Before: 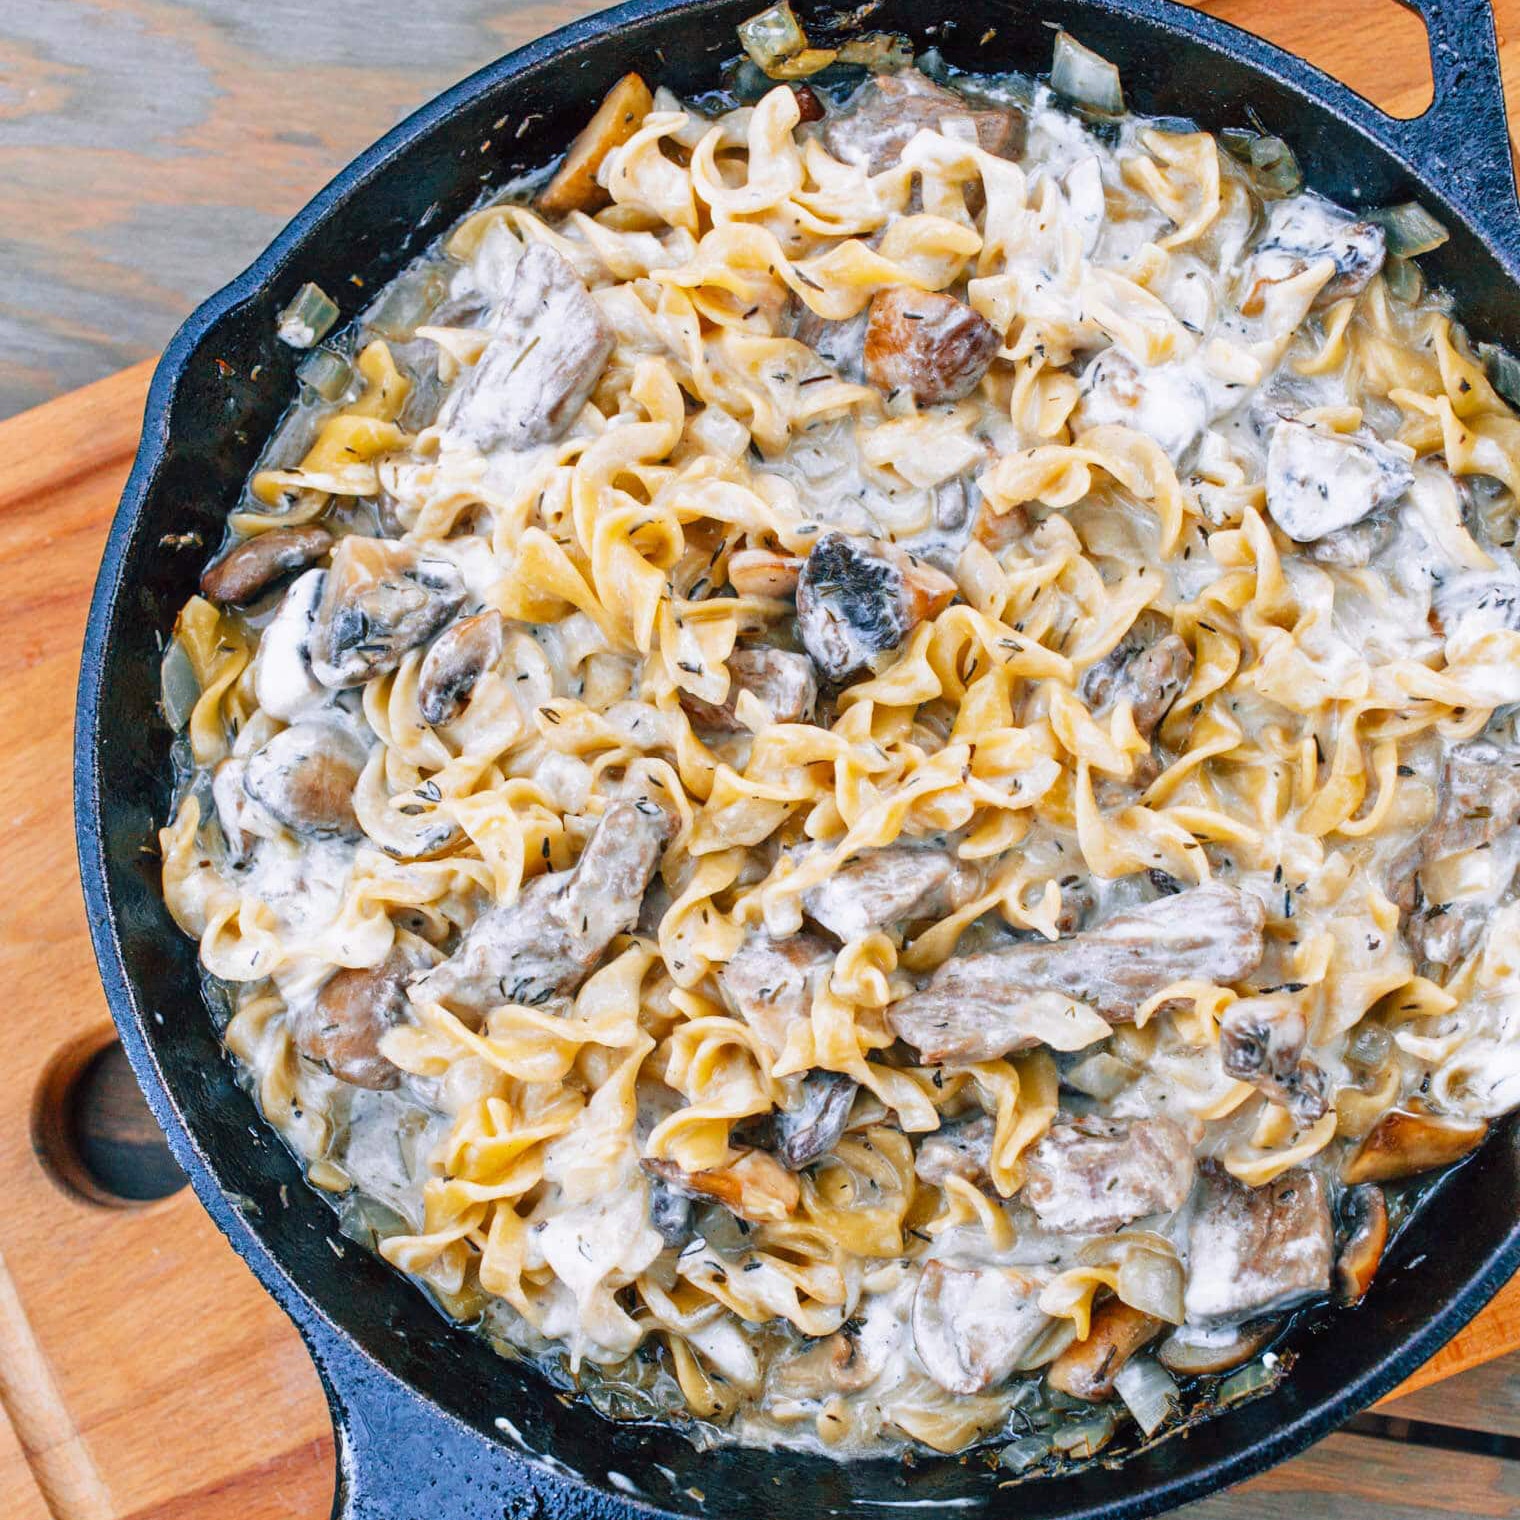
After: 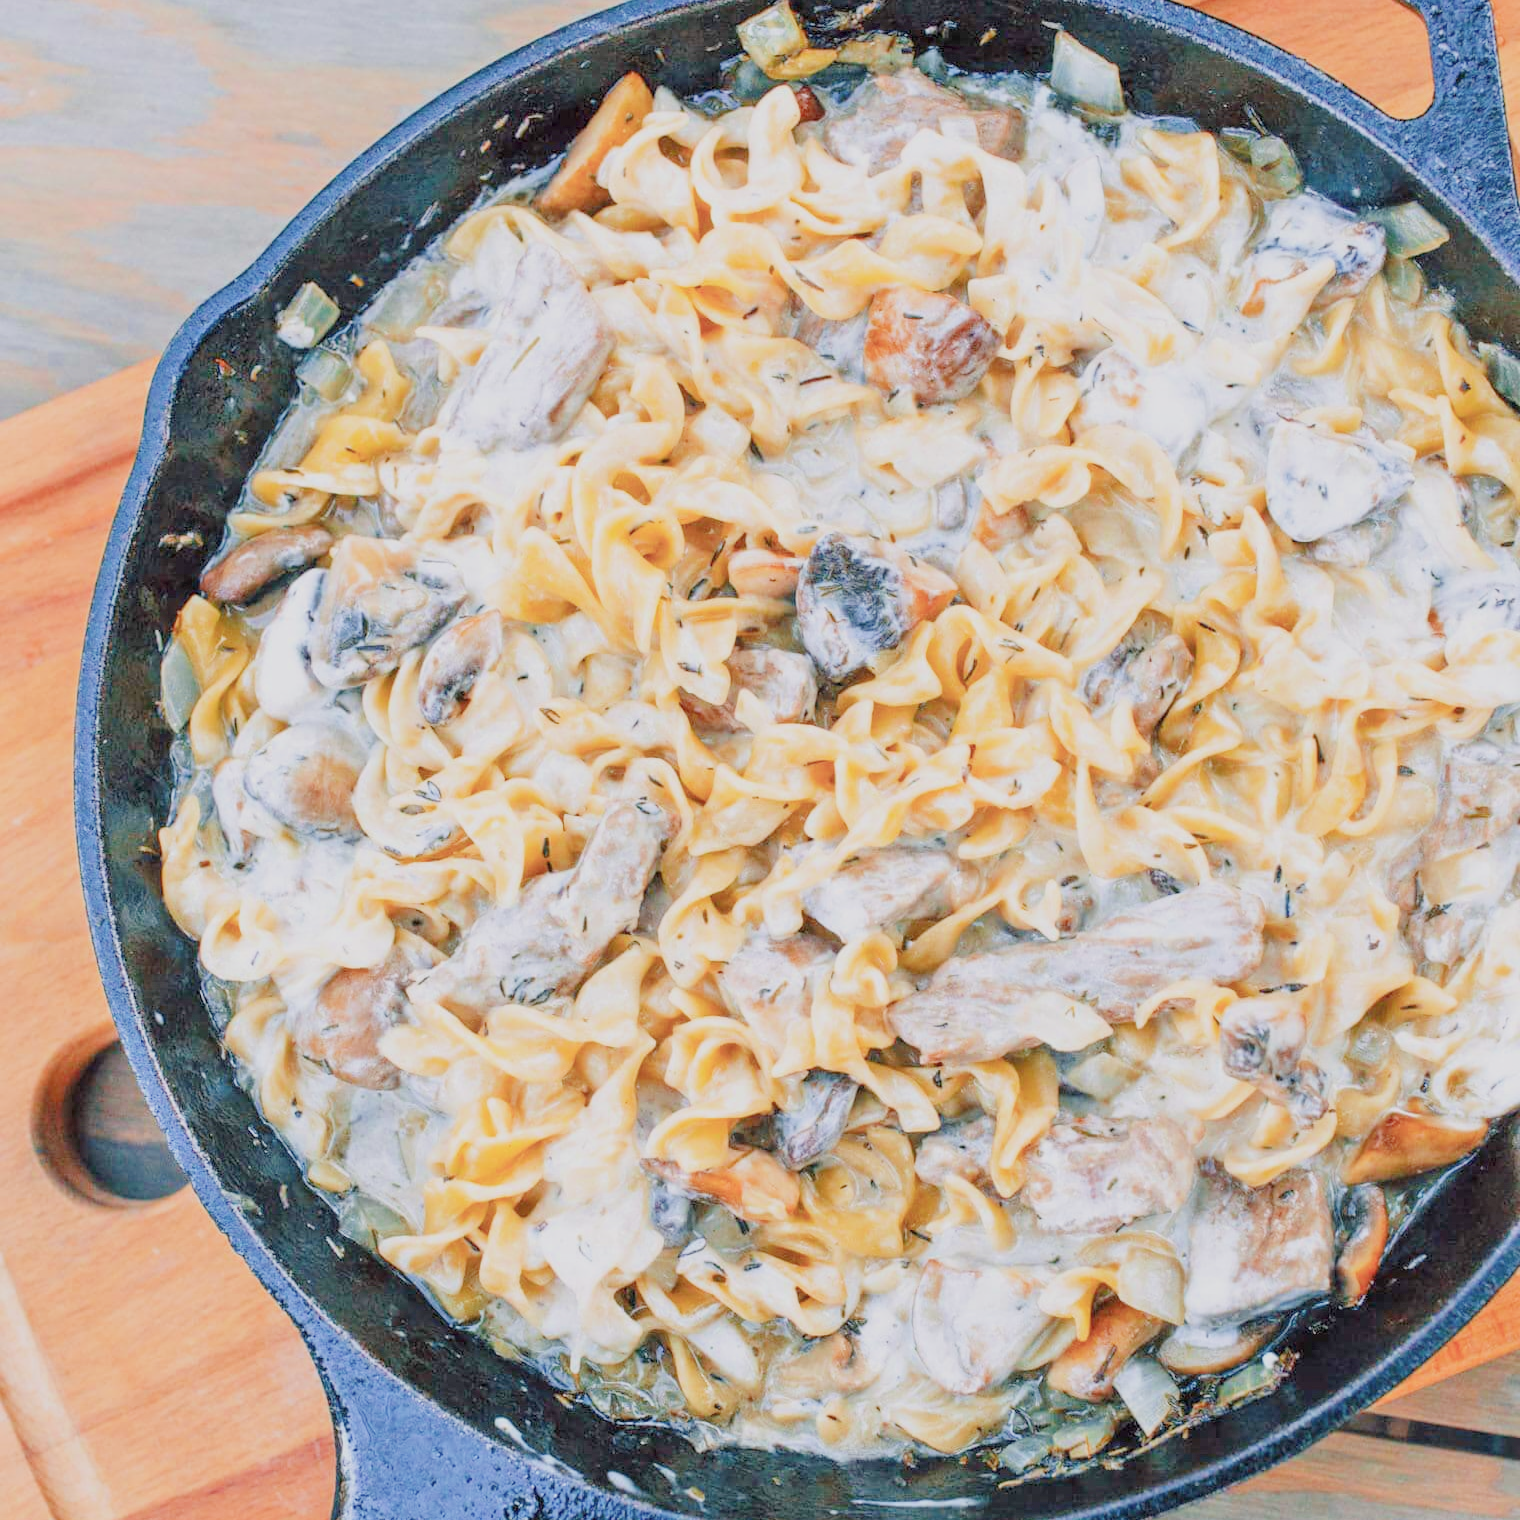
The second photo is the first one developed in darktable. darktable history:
exposure: black level correction 0, exposure 1.745 EV, compensate highlight preservation false
filmic rgb: middle gray luminance 2.56%, black relative exposure -10.01 EV, white relative exposure 6.99 EV, dynamic range scaling 10.14%, target black luminance 0%, hardness 3.19, latitude 44.2%, contrast 0.673, highlights saturation mix 4.94%, shadows ↔ highlights balance 13.18%
